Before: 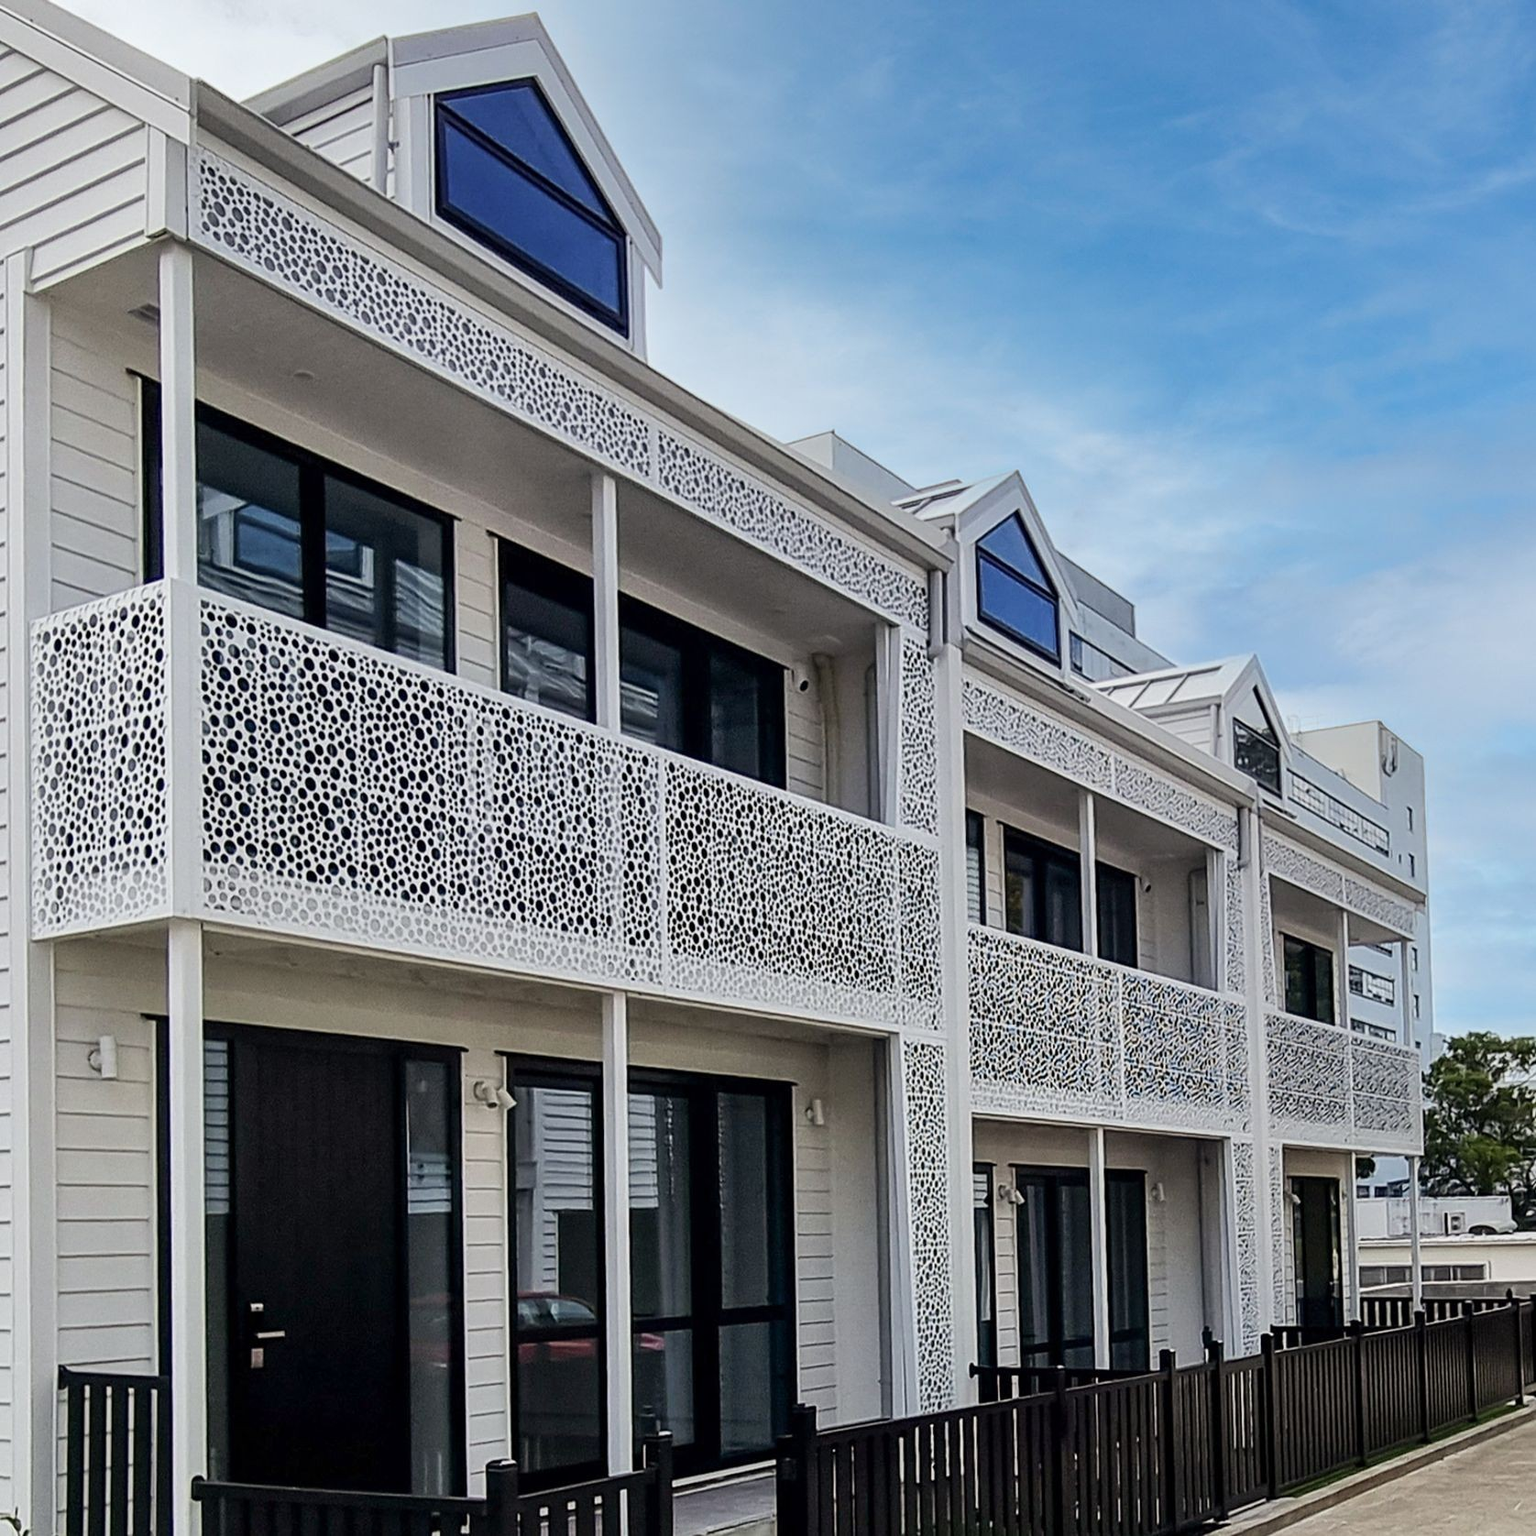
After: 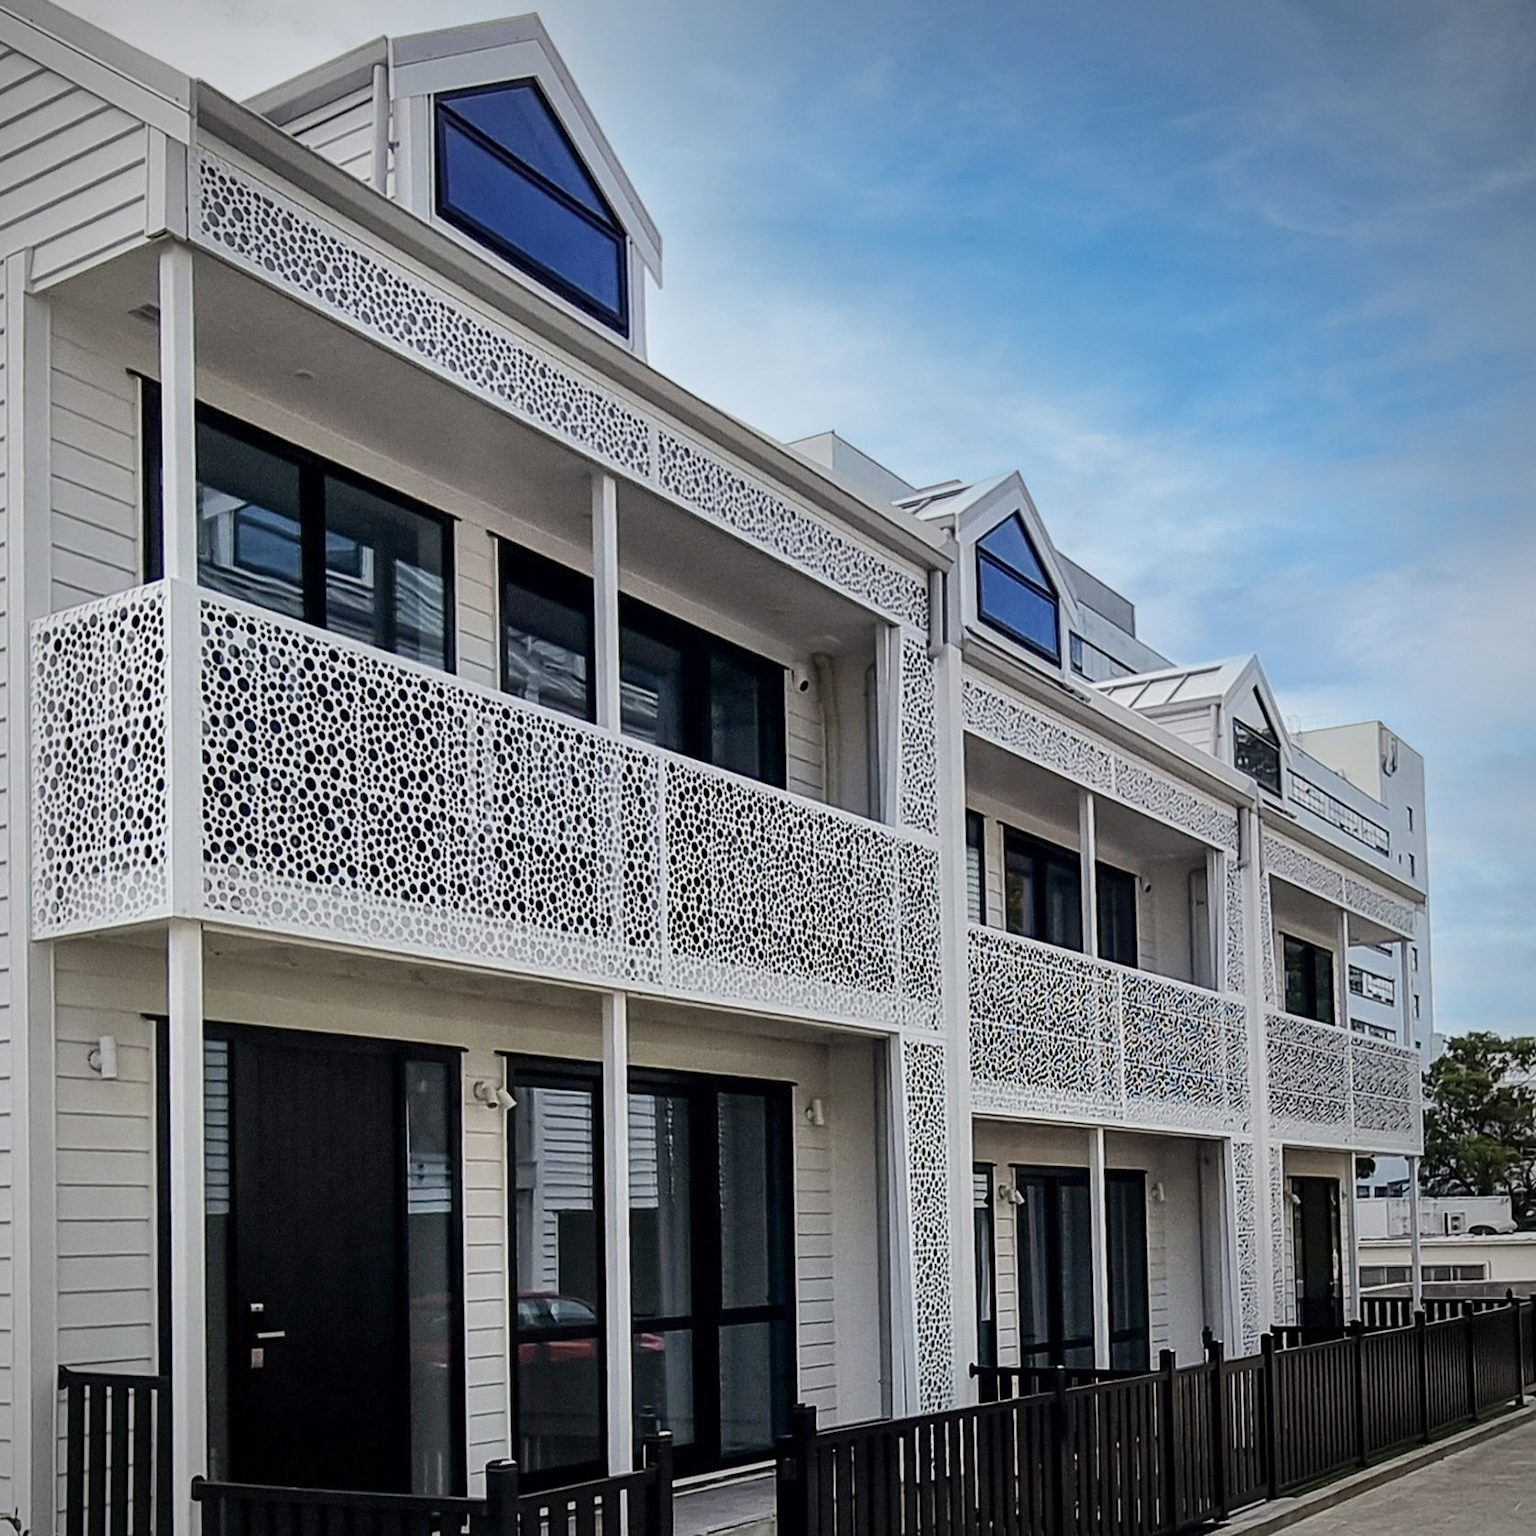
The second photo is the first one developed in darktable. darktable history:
vignetting: fall-off radius 60.56%
